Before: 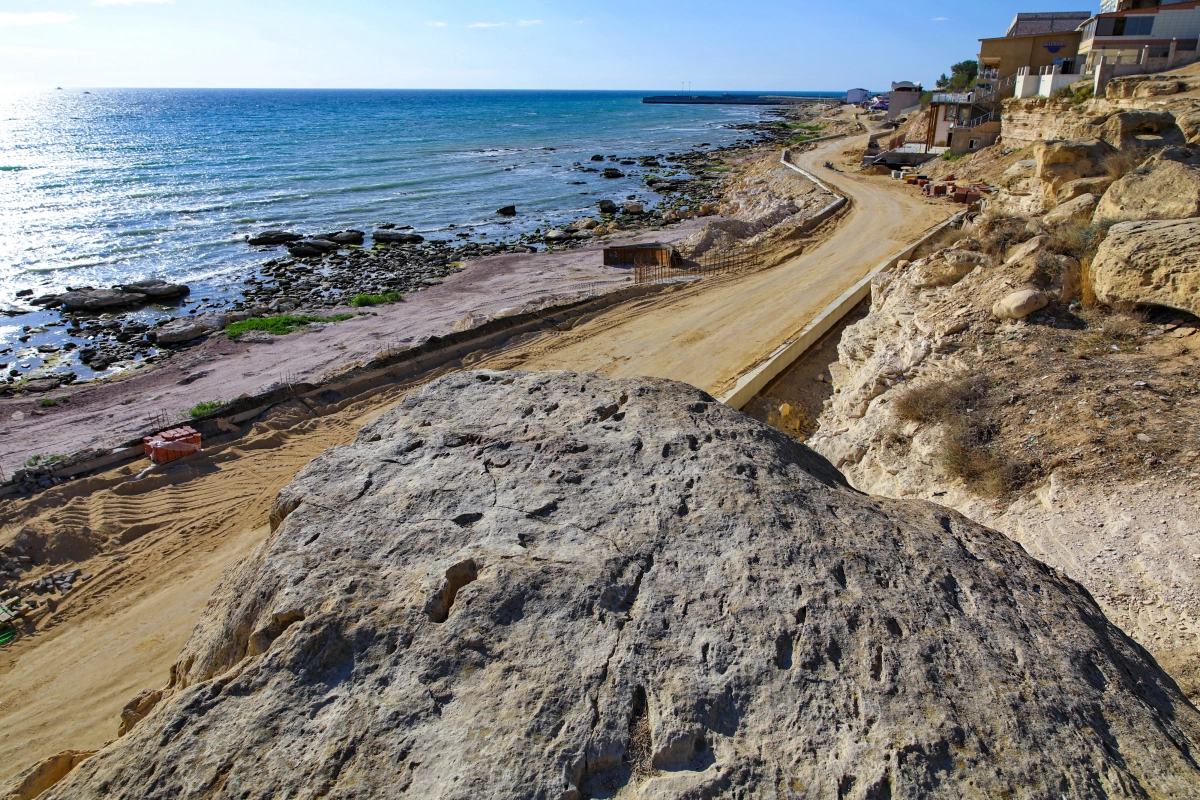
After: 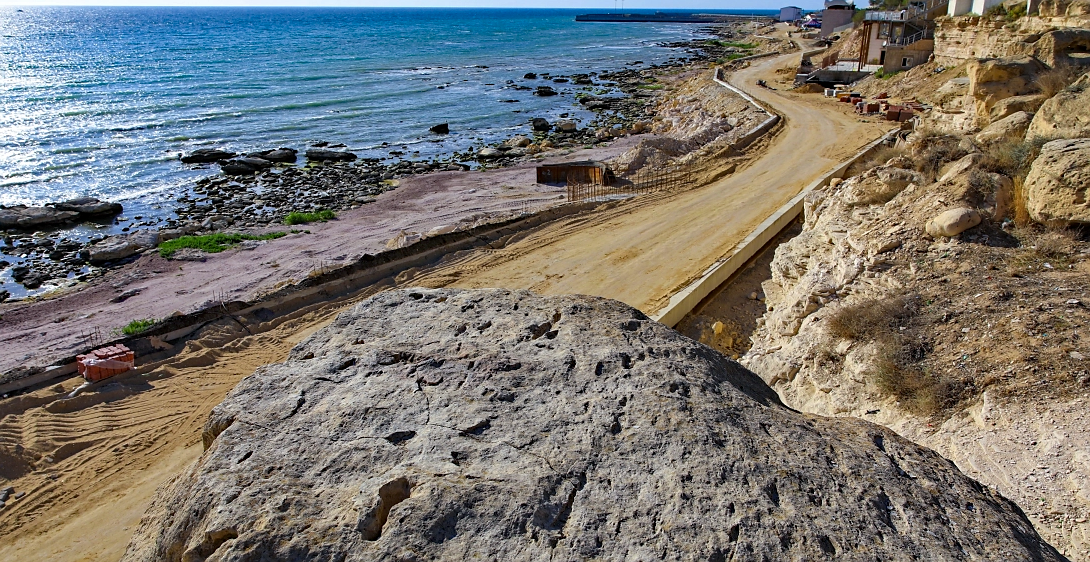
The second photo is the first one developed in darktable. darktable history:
haze removal: compatibility mode true, adaptive false
crop: left 5.596%, top 10.314%, right 3.534%, bottom 19.395%
sharpen: radius 1, threshold 1
tone equalizer: on, module defaults
